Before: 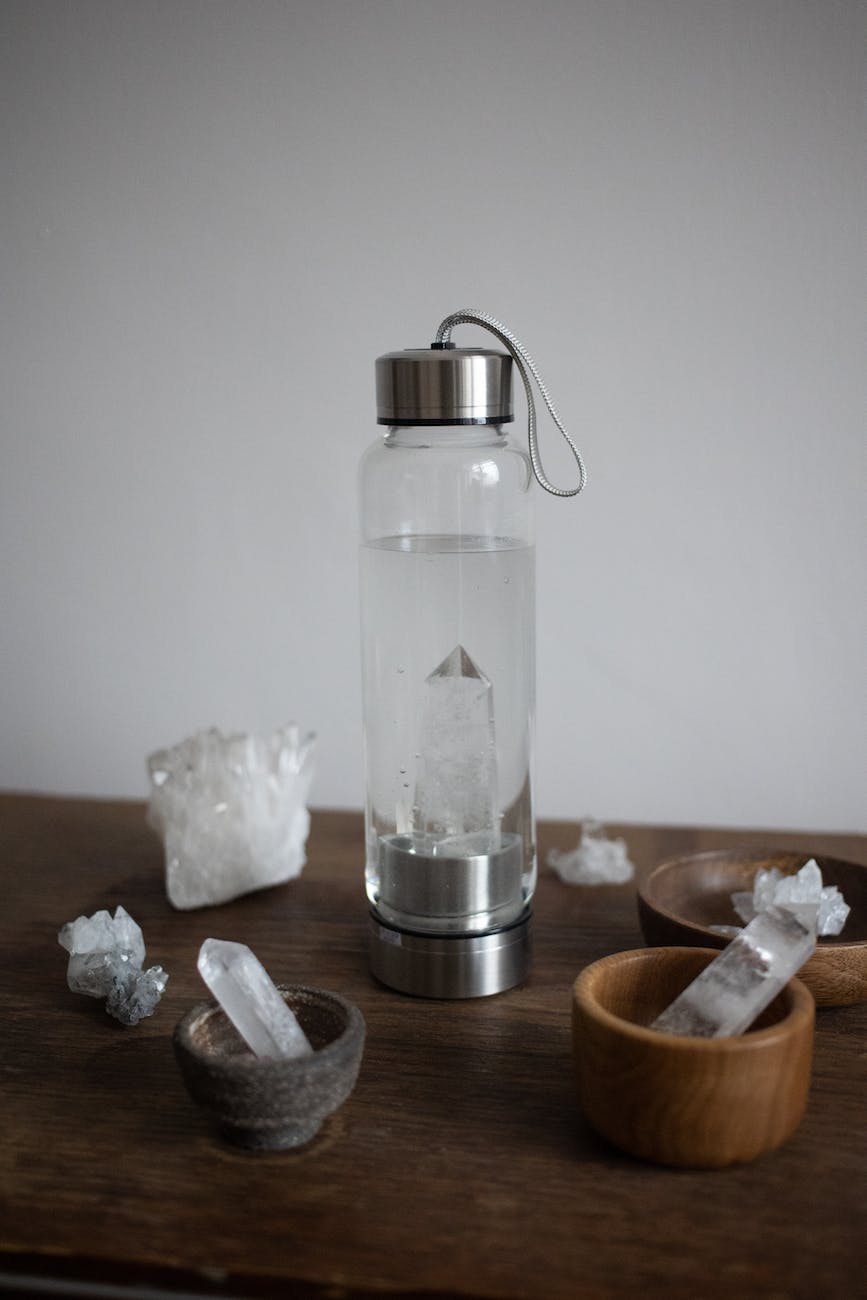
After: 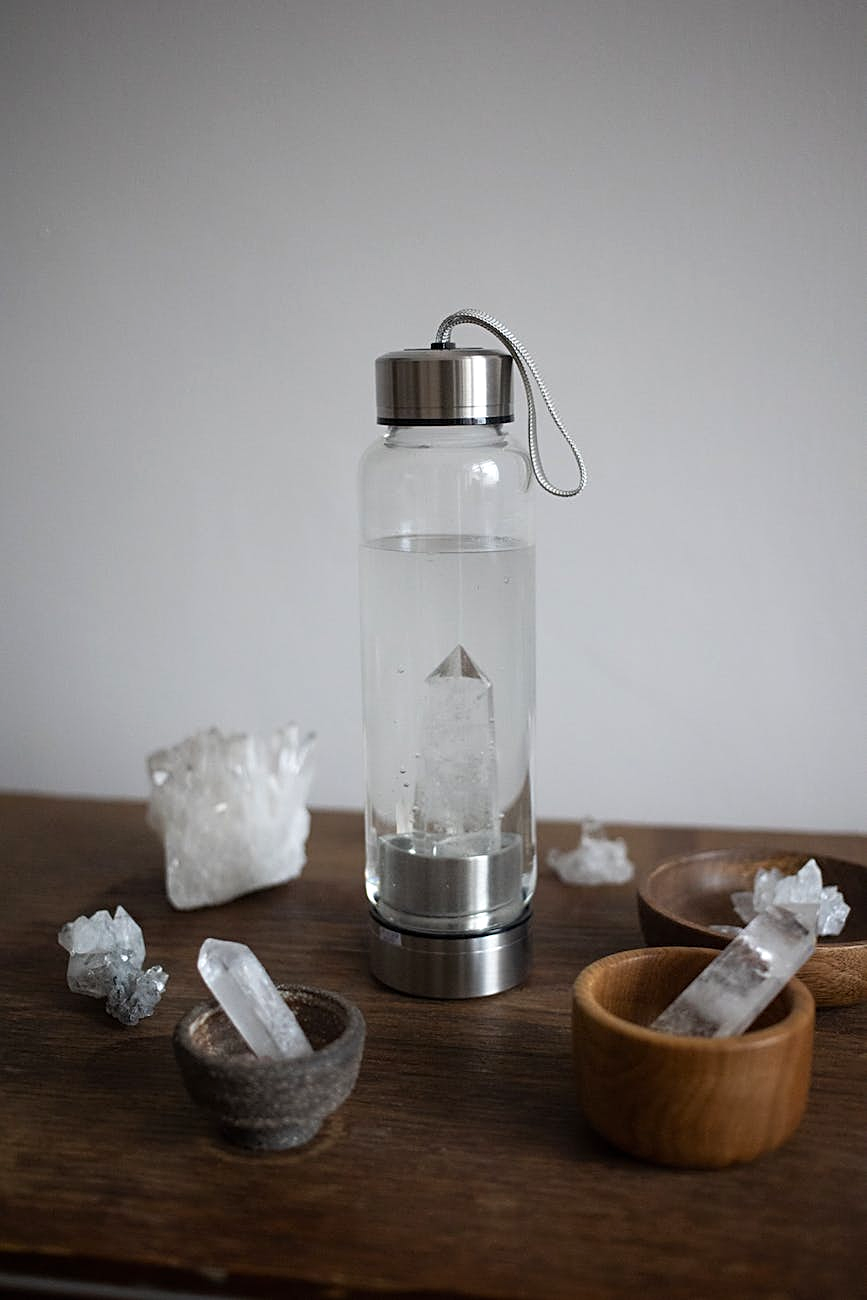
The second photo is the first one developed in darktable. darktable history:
exposure: exposure 0.125 EV, compensate highlight preservation false
contrast brightness saturation: saturation 0.099
sharpen: on, module defaults
